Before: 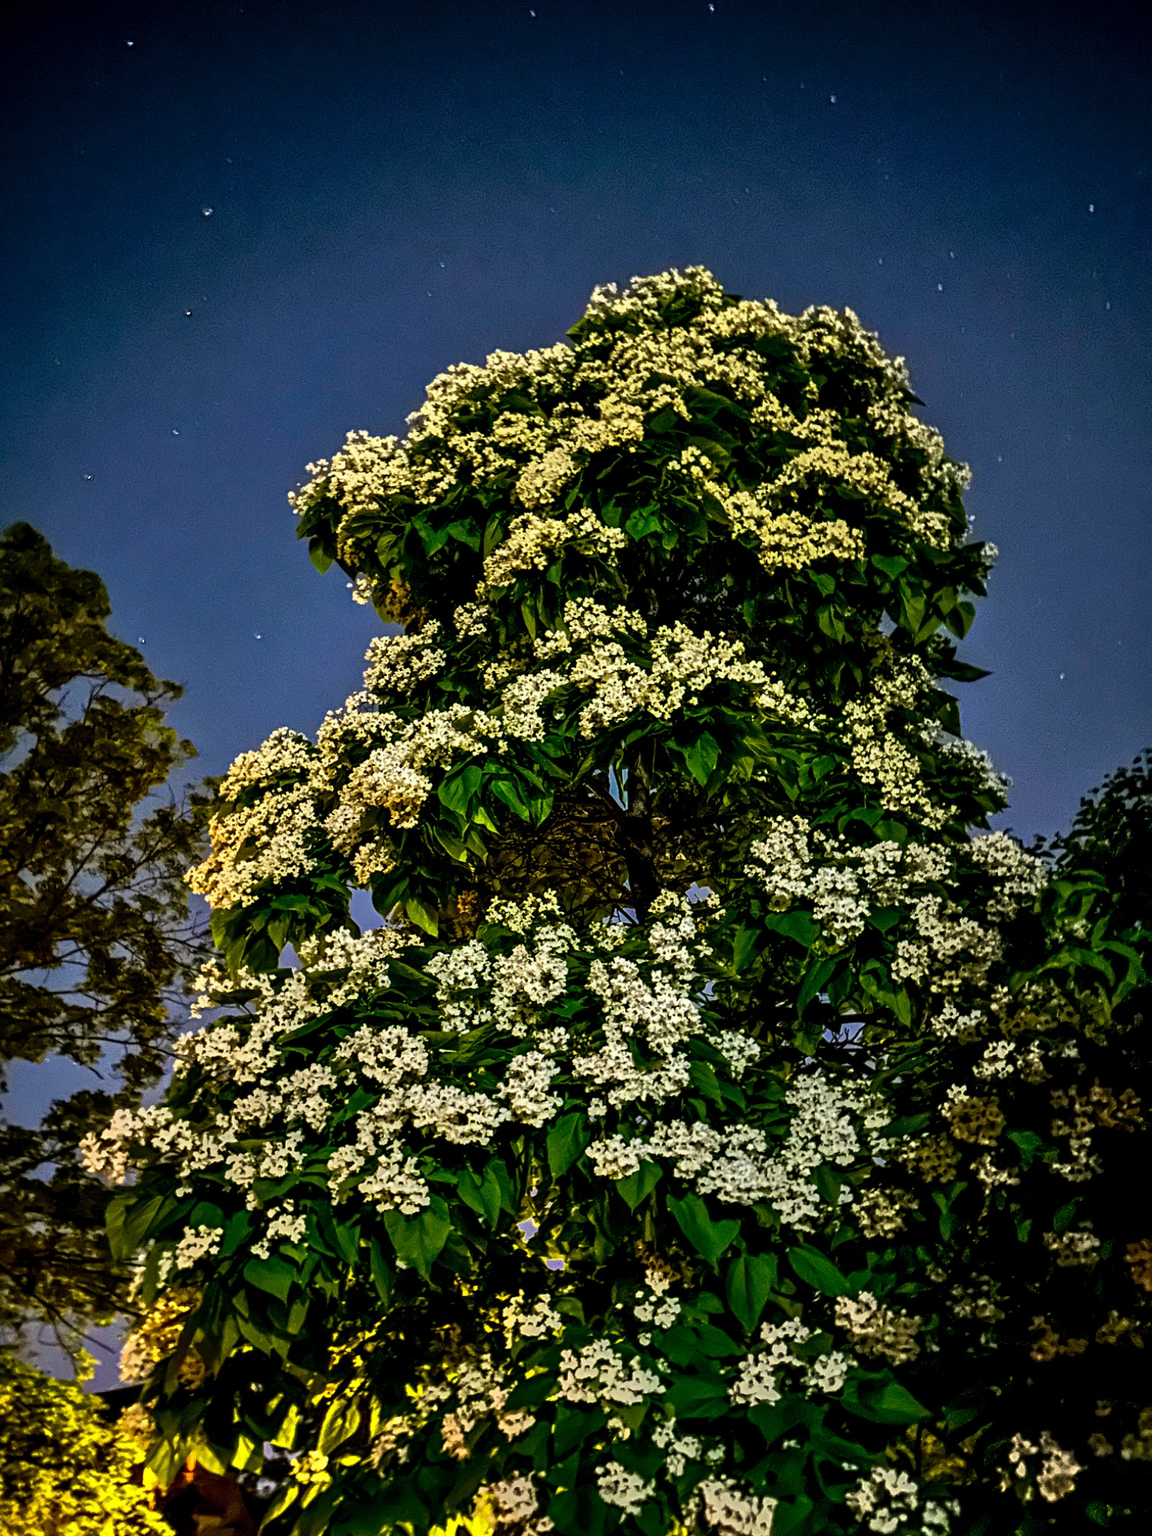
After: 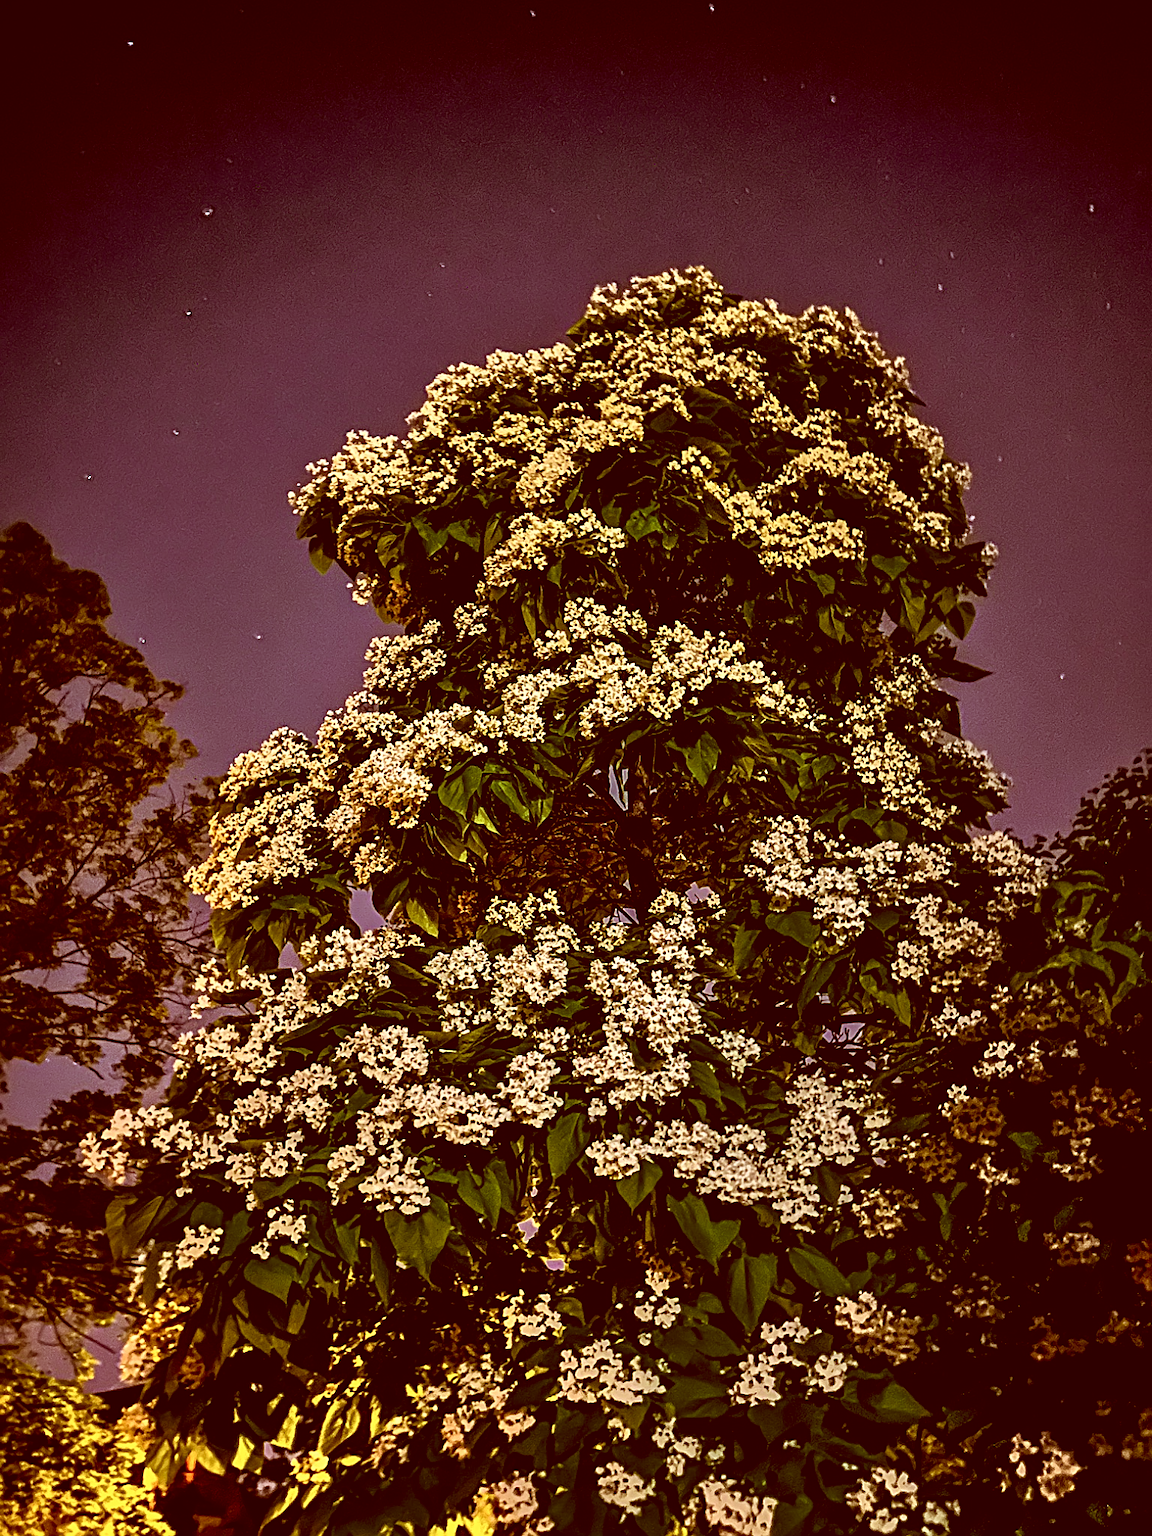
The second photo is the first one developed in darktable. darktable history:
color correction: highlights a* 9.43, highlights b* 8.46, shadows a* 39.26, shadows b* 39.32, saturation 0.797
sharpen: on, module defaults
